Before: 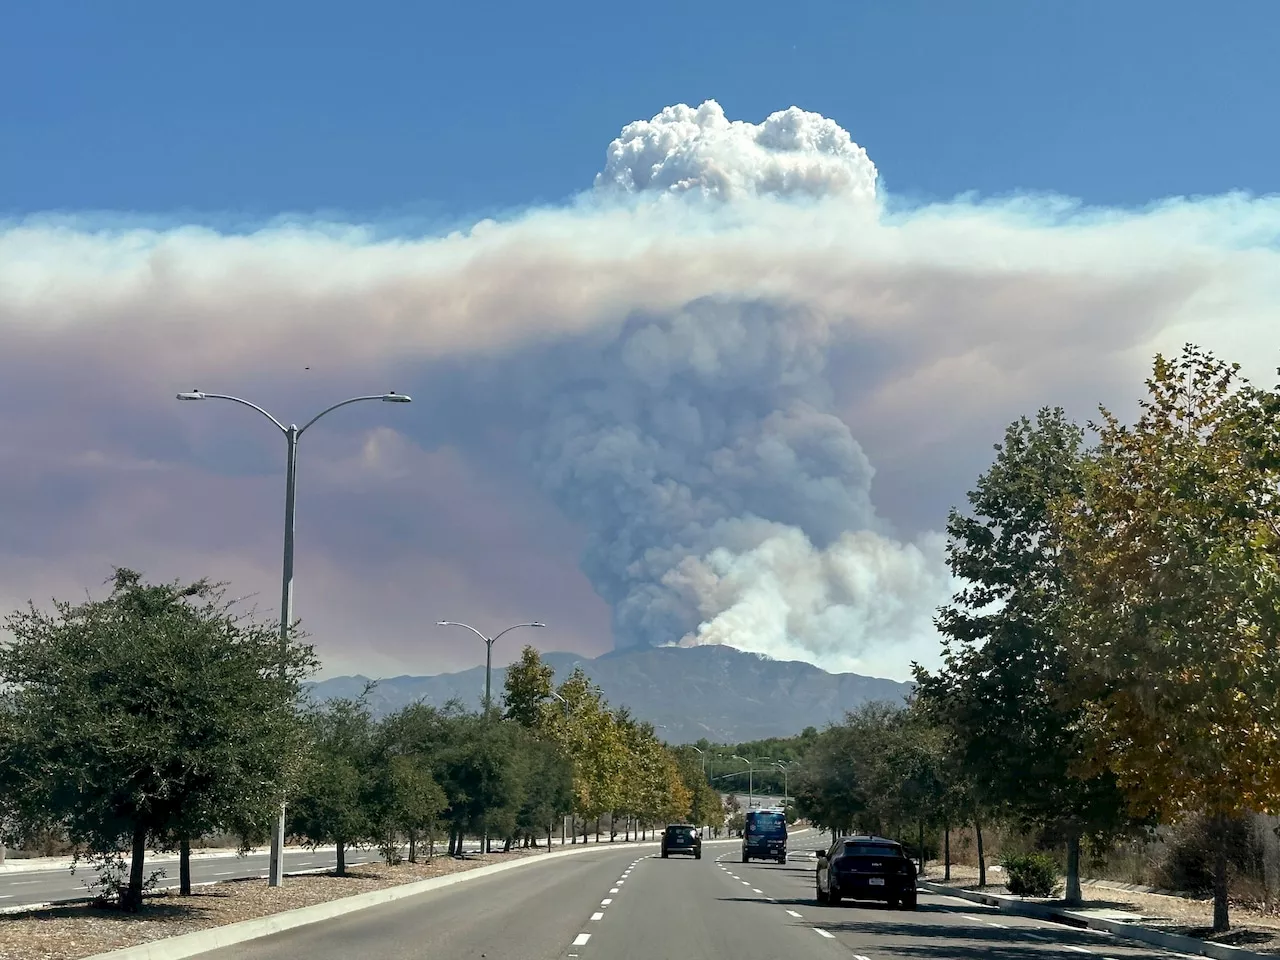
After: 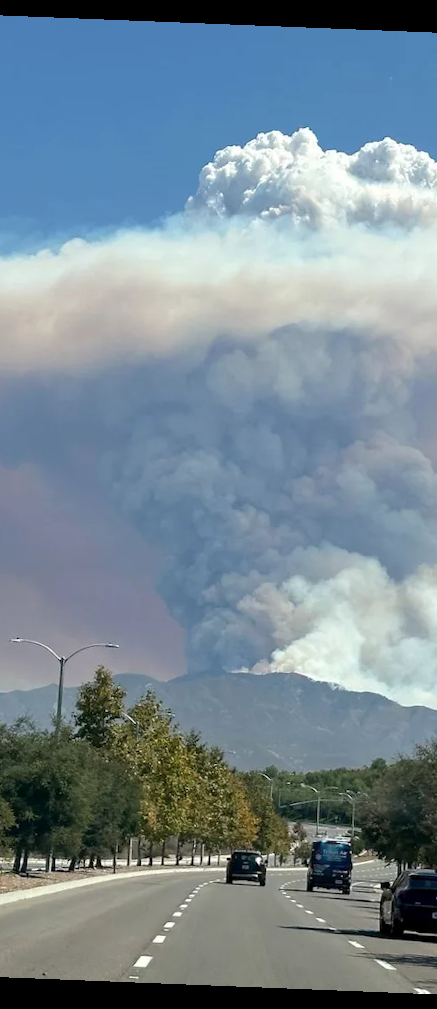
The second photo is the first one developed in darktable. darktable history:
crop: left 33.36%, right 33.36%
rotate and perspective: rotation 2.27°, automatic cropping off
